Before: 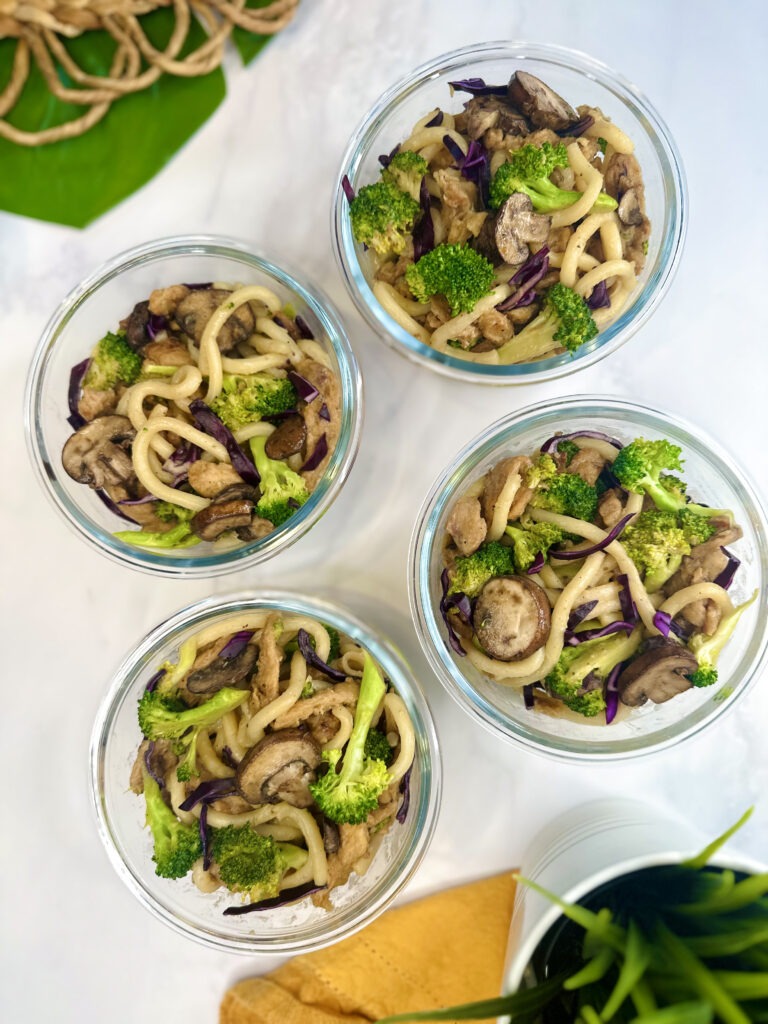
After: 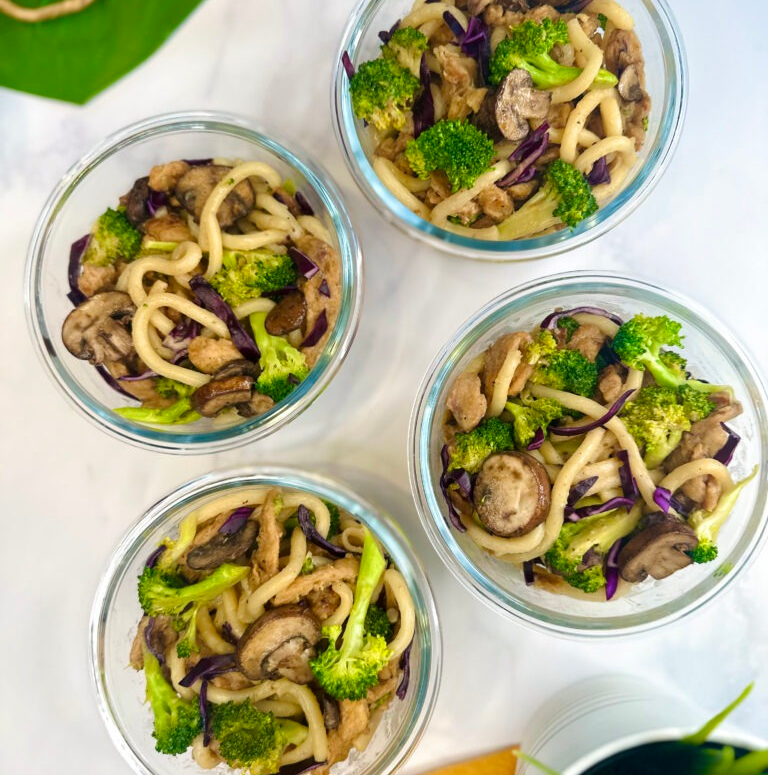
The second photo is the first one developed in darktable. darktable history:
crop and rotate: top 12.132%, bottom 12.166%
